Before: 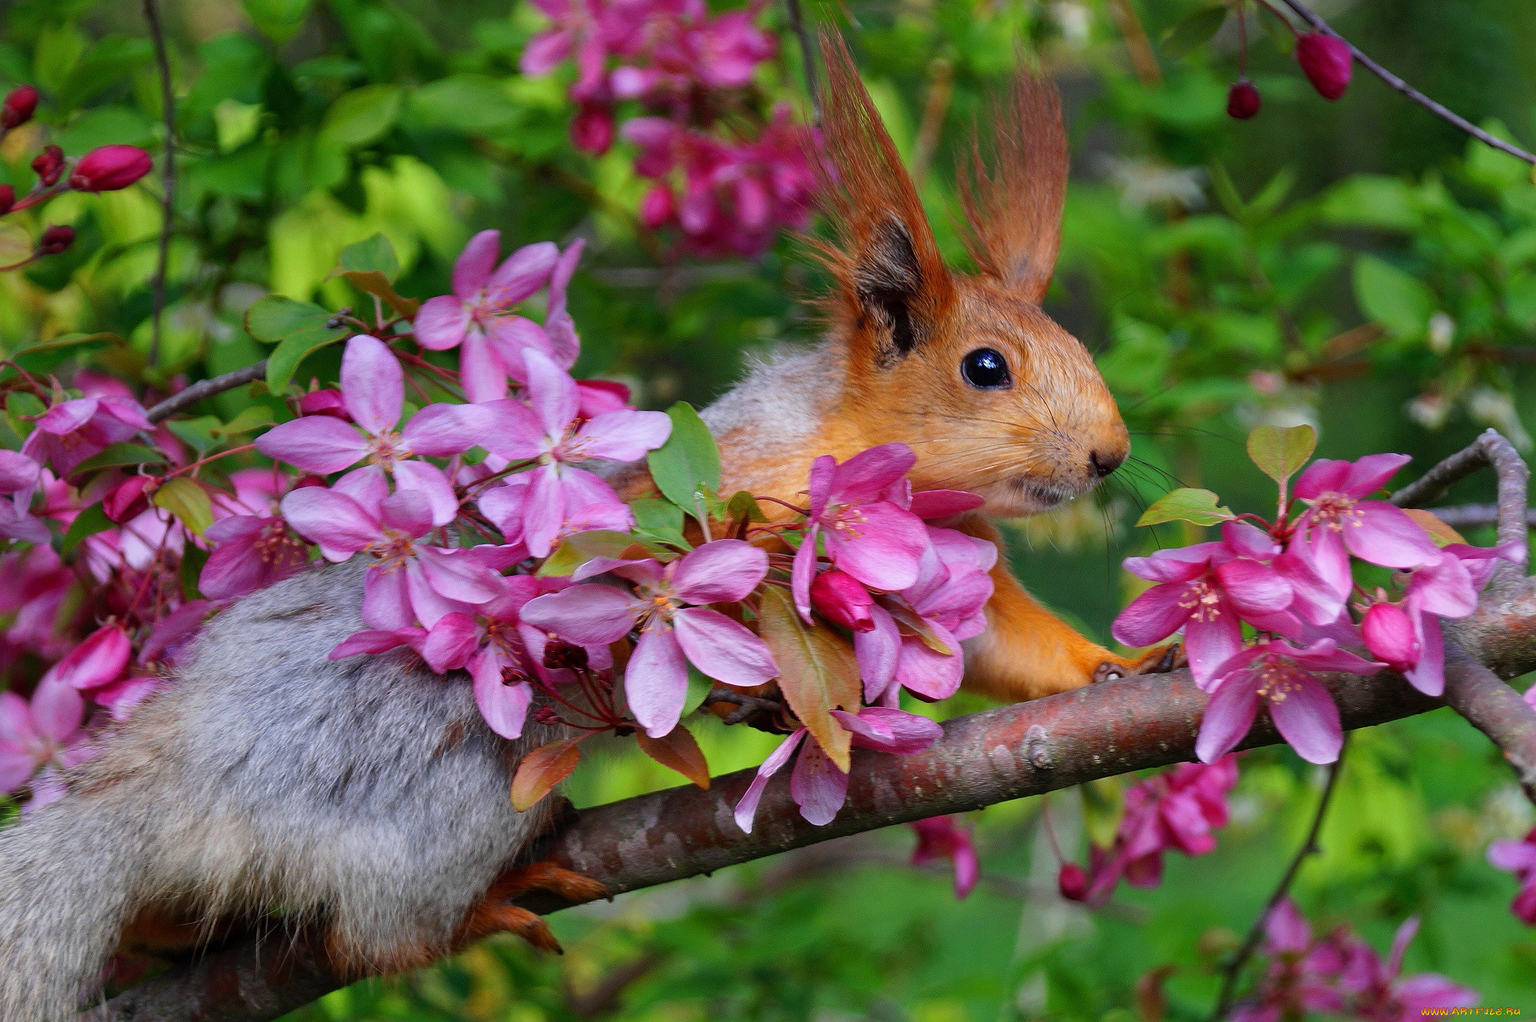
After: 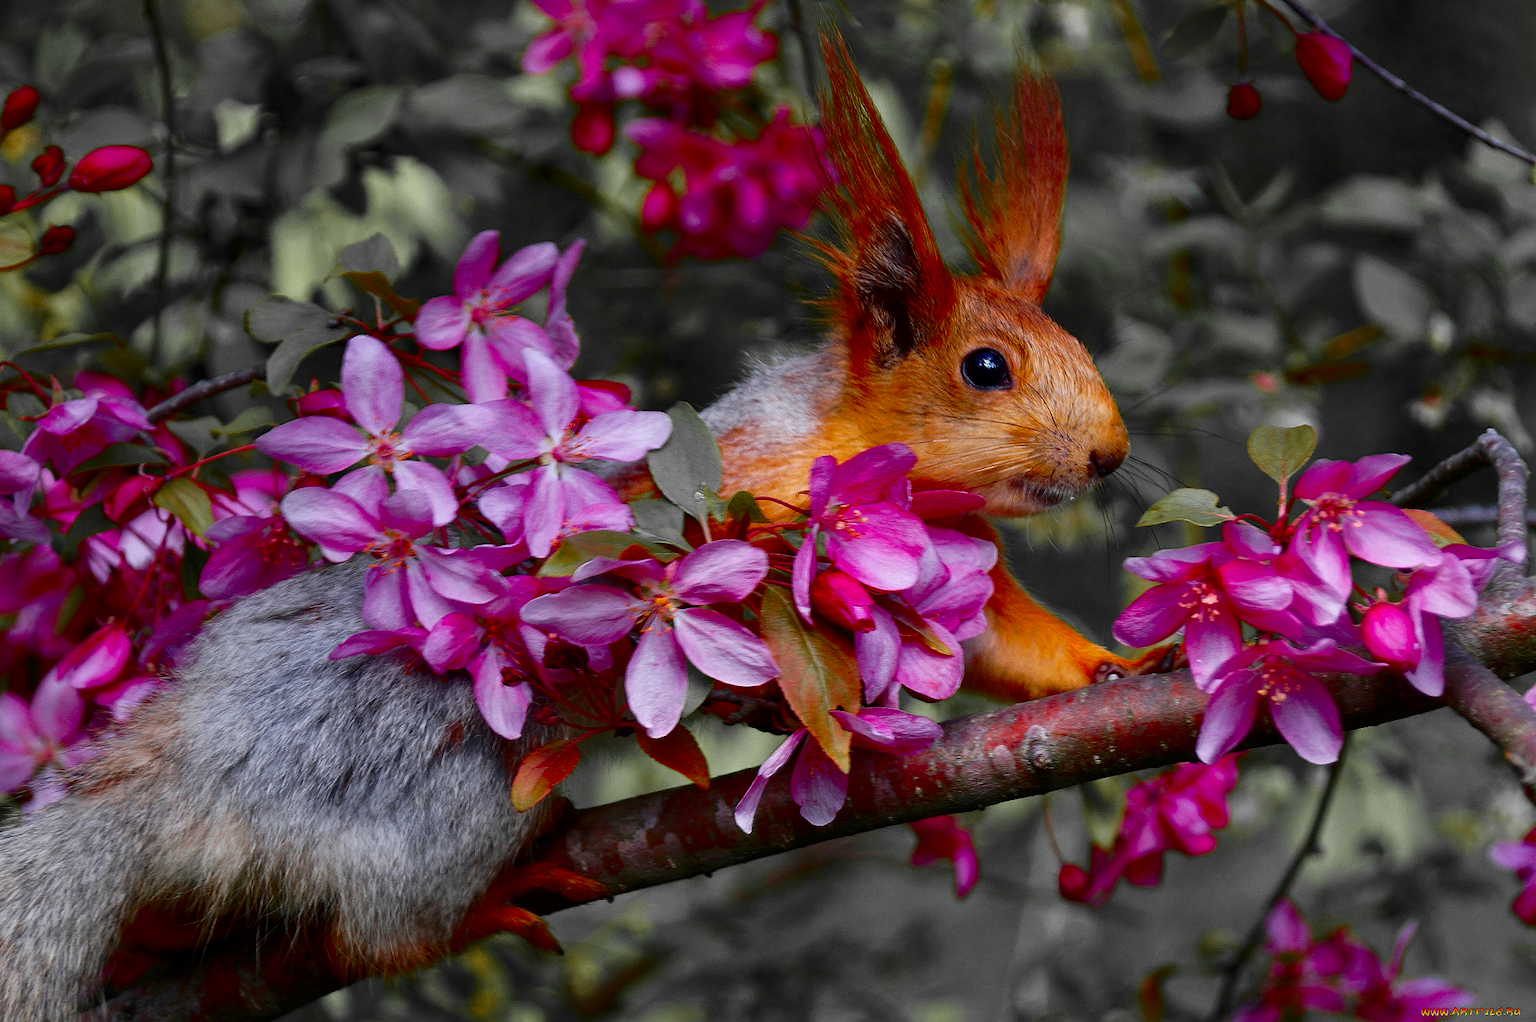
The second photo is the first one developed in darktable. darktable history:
color zones: curves: ch1 [(0, 0.679) (0.143, 0.647) (0.286, 0.261) (0.378, -0.011) (0.571, 0.396) (0.714, 0.399) (0.857, 0.406) (1, 0.679)]
contrast brightness saturation: contrast 0.134, brightness -0.222, saturation 0.145
